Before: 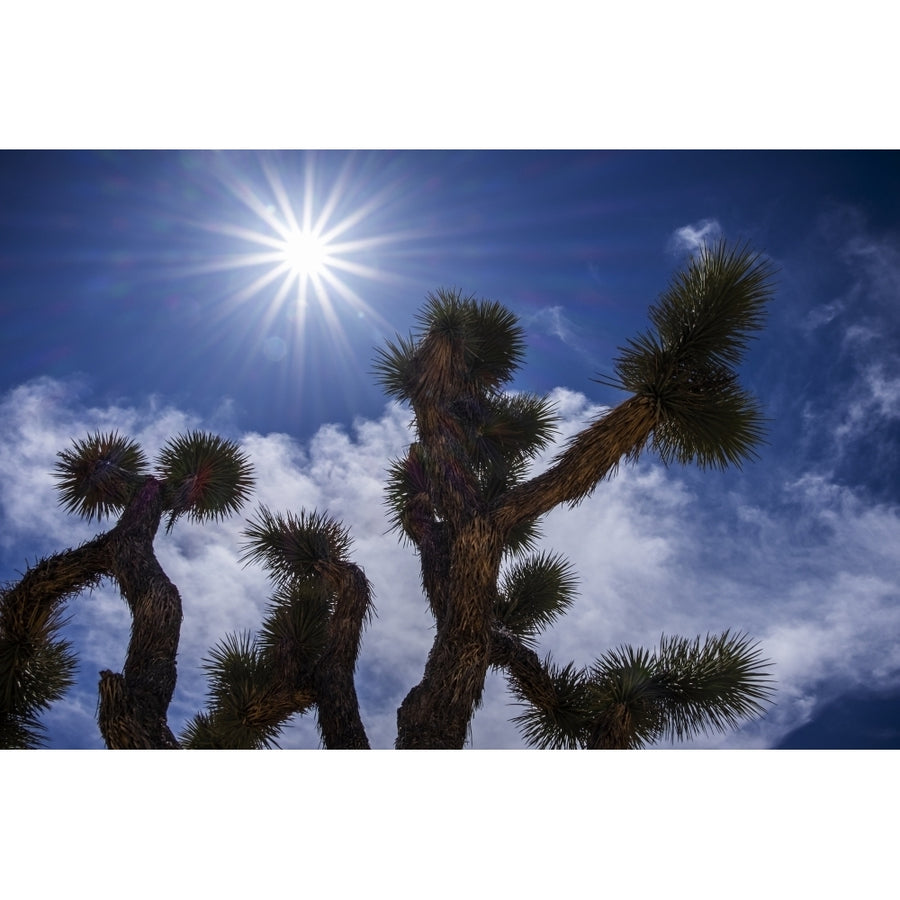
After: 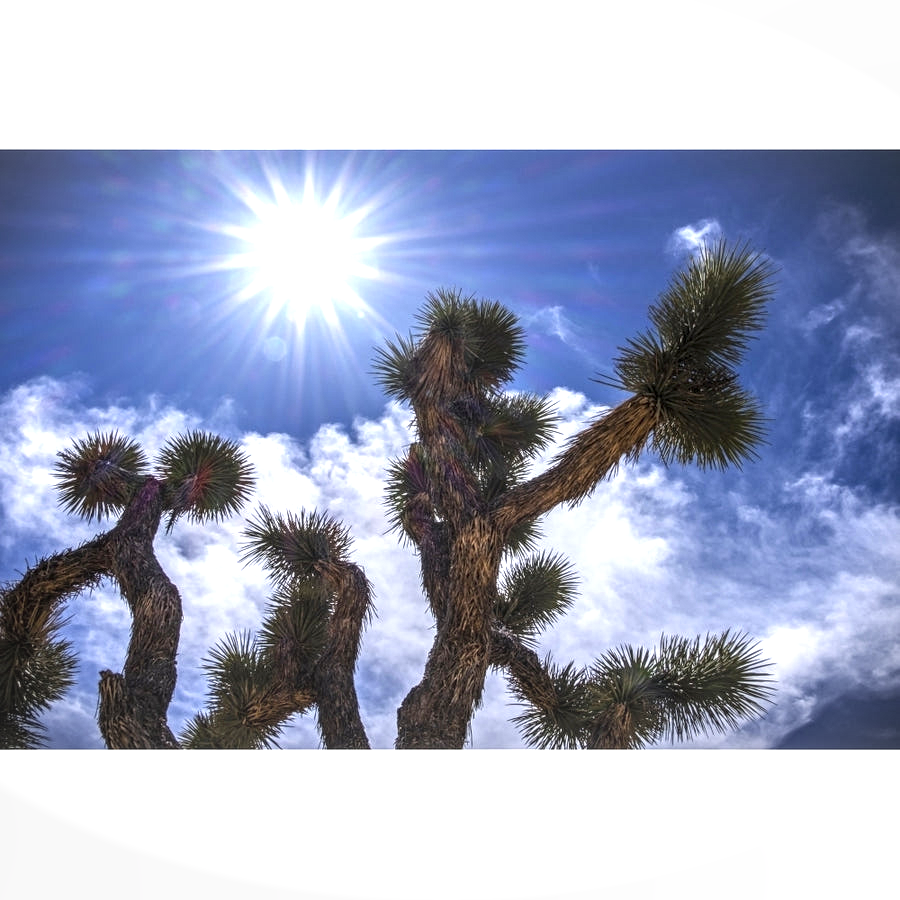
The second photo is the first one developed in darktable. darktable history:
contrast equalizer: octaves 7, y [[0.5, 0.502, 0.506, 0.511, 0.52, 0.537], [0.5 ×6], [0.505, 0.509, 0.518, 0.534, 0.553, 0.561], [0 ×6], [0 ×6]], mix 0.61
exposure: black level correction 0, exposure 1.017 EV, compensate highlight preservation false
local contrast: detail 130%
vignetting: fall-off start 99.63%, center (-0.031, -0.036), width/height ratio 1.302, unbound false
